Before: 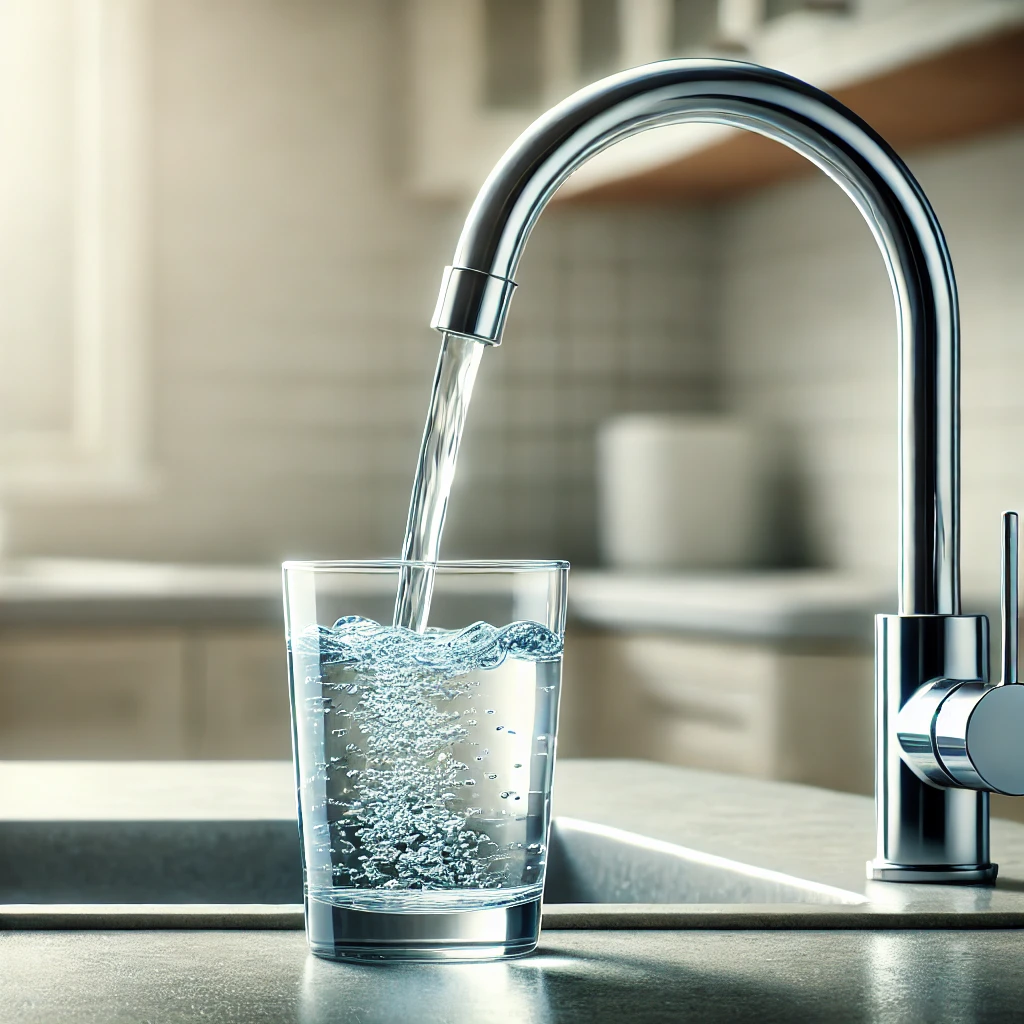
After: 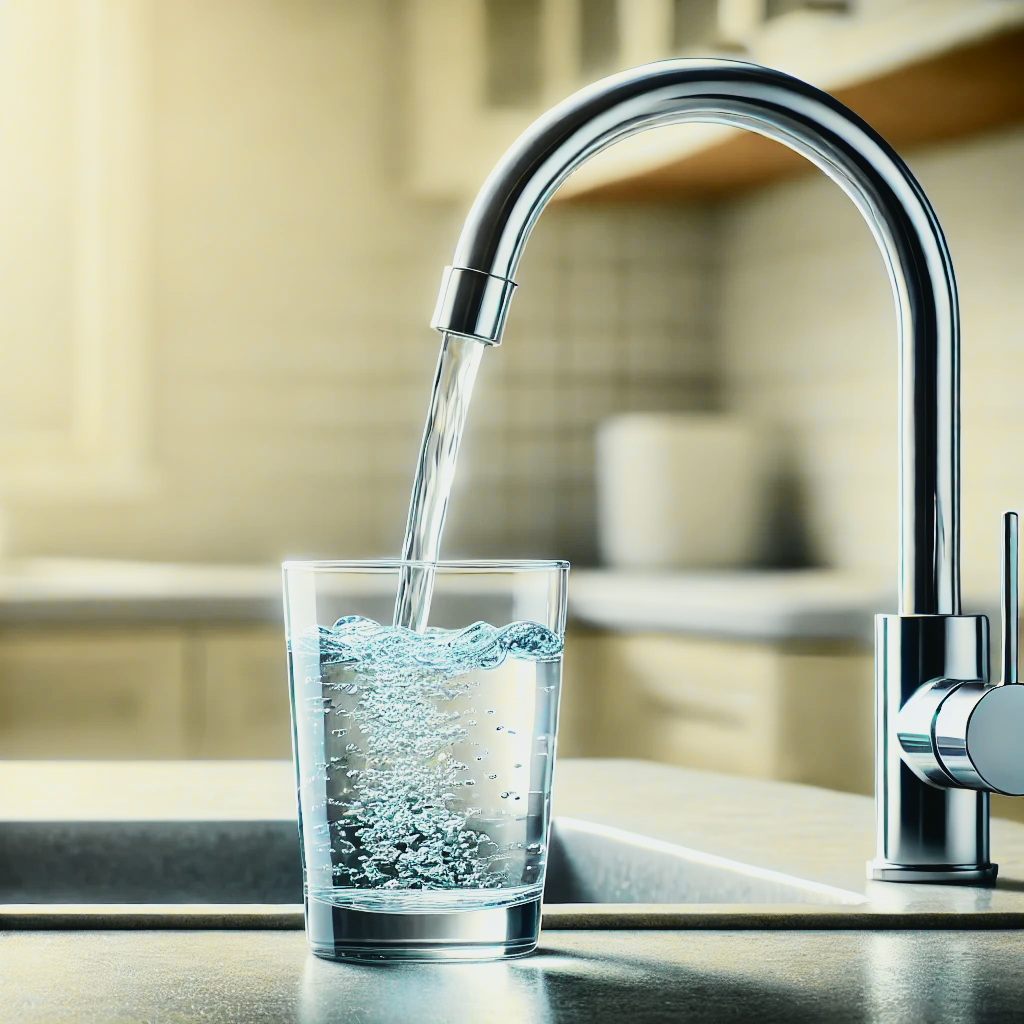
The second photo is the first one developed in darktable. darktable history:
tone curve: curves: ch0 [(0, 0.03) (0.113, 0.087) (0.207, 0.184) (0.515, 0.612) (0.712, 0.793) (1, 0.946)]; ch1 [(0, 0) (0.172, 0.123) (0.317, 0.279) (0.414, 0.382) (0.476, 0.479) (0.505, 0.498) (0.534, 0.534) (0.621, 0.65) (0.709, 0.764) (1, 1)]; ch2 [(0, 0) (0.411, 0.424) (0.505, 0.505) (0.521, 0.524) (0.537, 0.57) (0.65, 0.699) (1, 1)], color space Lab, independent channels, preserve colors none
